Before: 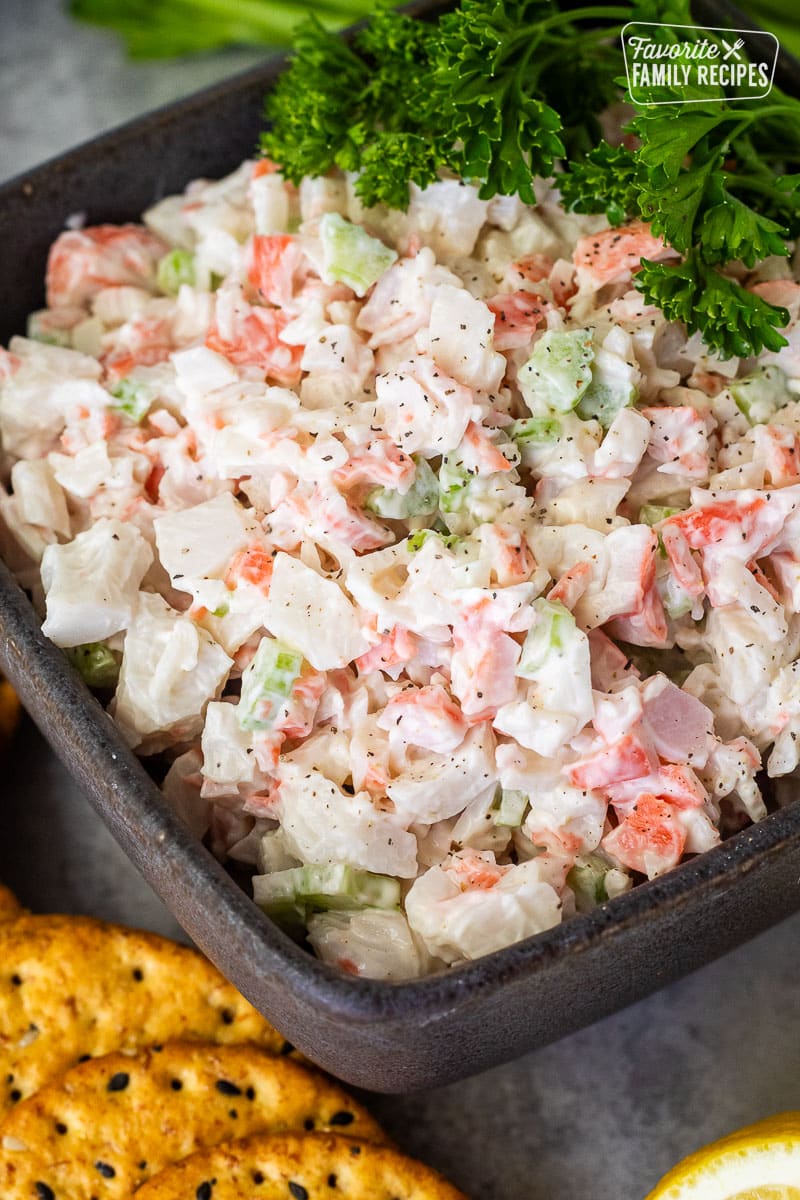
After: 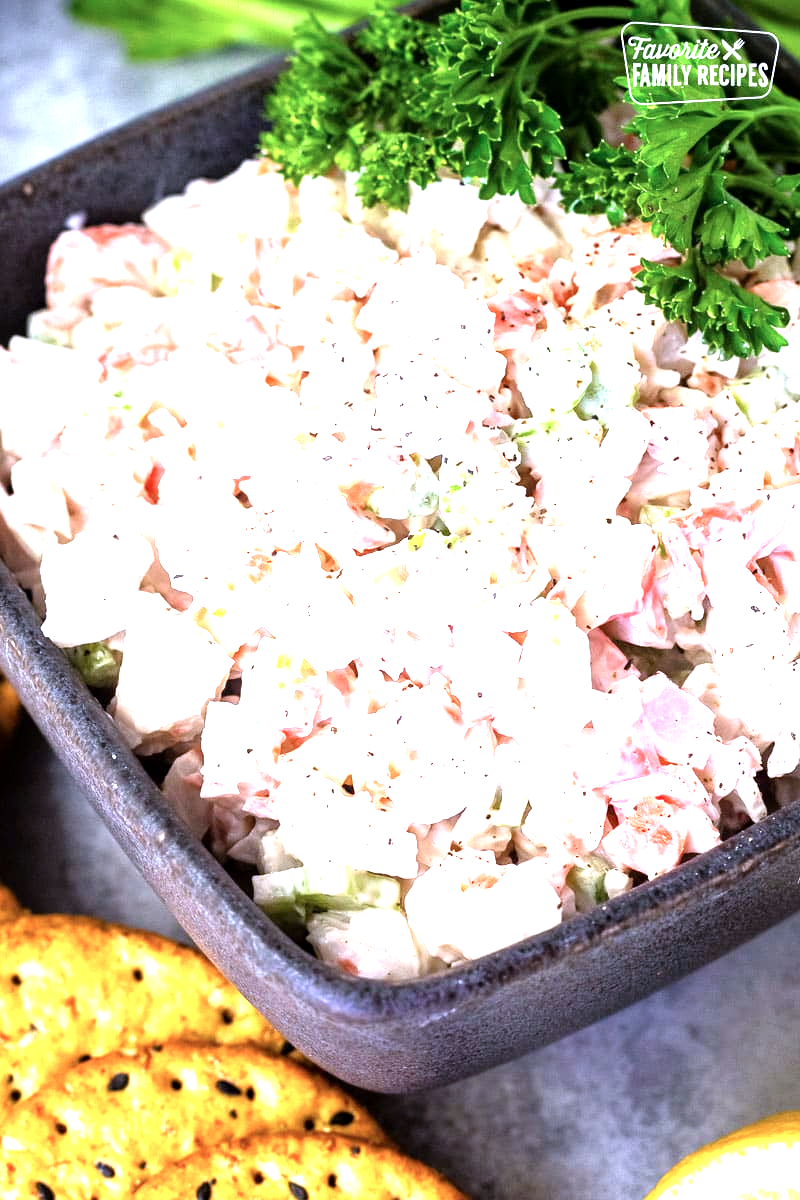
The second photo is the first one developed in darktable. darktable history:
exposure: black level correction 0.001, exposure 0.962 EV, compensate highlight preservation false
color calibration: illuminant as shot in camera, x 0.379, y 0.395, temperature 4133.63 K
tone equalizer: -8 EV -0.755 EV, -7 EV -0.733 EV, -6 EV -0.597 EV, -5 EV -0.388 EV, -3 EV 0.397 EV, -2 EV 0.6 EV, -1 EV 0.676 EV, +0 EV 0.776 EV
